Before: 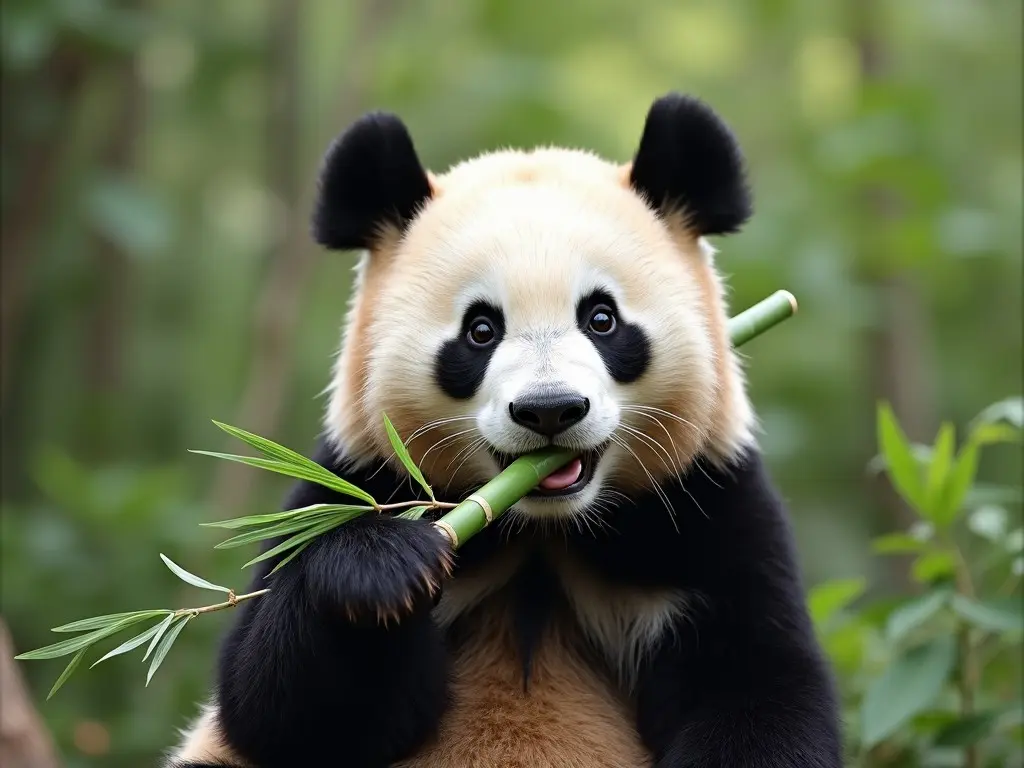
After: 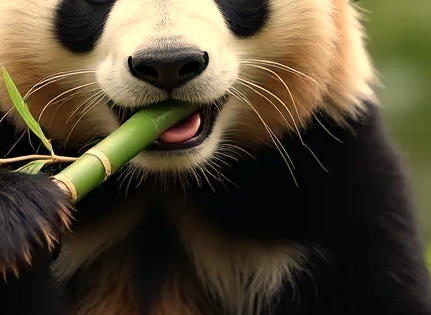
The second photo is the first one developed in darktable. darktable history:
white balance: red 1.138, green 0.996, blue 0.812
crop: left 37.221%, top 45.169%, right 20.63%, bottom 13.777%
